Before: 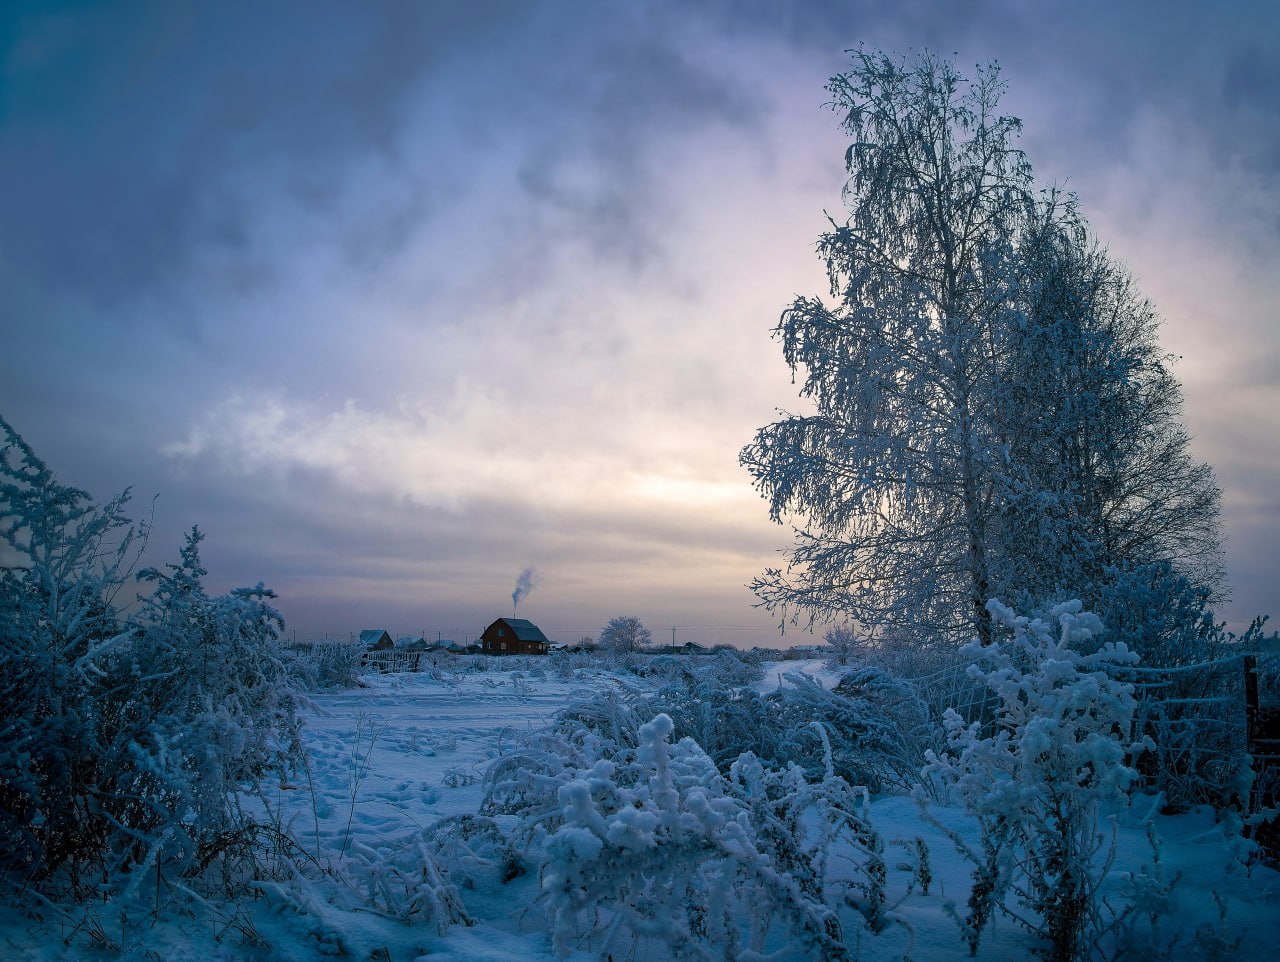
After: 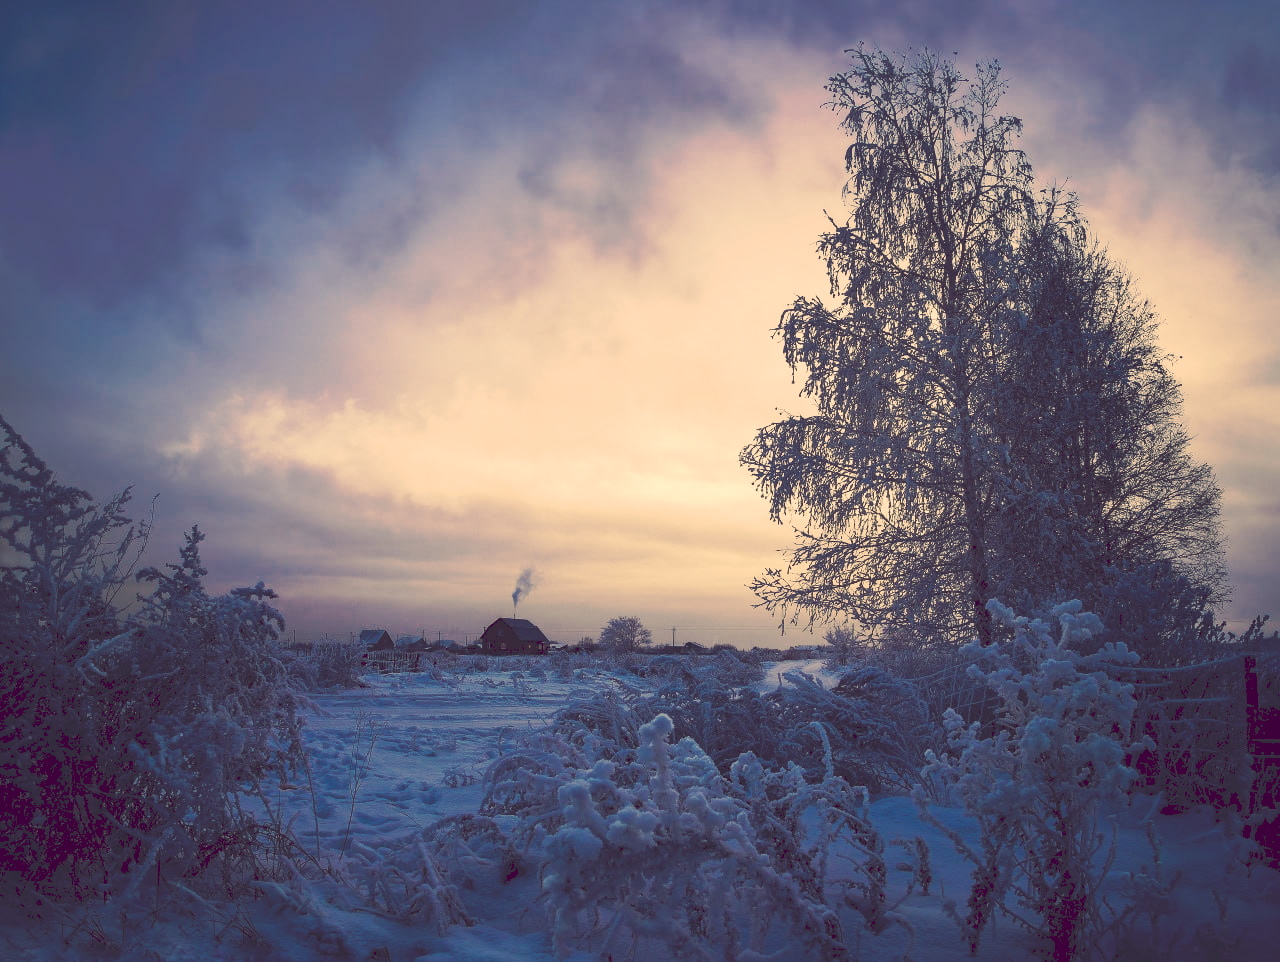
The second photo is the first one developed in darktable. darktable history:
tone curve: curves: ch0 [(0, 0) (0.003, 0.174) (0.011, 0.178) (0.025, 0.182) (0.044, 0.185) (0.069, 0.191) (0.1, 0.194) (0.136, 0.199) (0.177, 0.219) (0.224, 0.246) (0.277, 0.284) (0.335, 0.35) (0.399, 0.43) (0.468, 0.539) (0.543, 0.637) (0.623, 0.711) (0.709, 0.799) (0.801, 0.865) (0.898, 0.914) (1, 1)], preserve colors none
color look up table: target L [95.46, 82.47, 93.48, 87.42, 72.01, 67.72, 65.68, 63.27, 56.79, 42.29, 43.66, 46.31, 23.6, 22.88, 5.841, 201.39, 86.36, 83.58, 76.96, 65.71, 61.19, 60.3, 55.51, 50.52, 50.58, 25.63, 7.903, 97.16, 84.44, 82.94, 85.67, 79.69, 70.63, 63.38, 74.48, 53.13, 34.4, 32.36, 31.79, 39.01, 23.79, 16.83, 71.44, 56.14, 47.02, 44.38, 46.93, 46.35, 33.4], target a [1.331, -2.816, 7.56, -9.616, -32.09, -10.77, -13.91, -5.25, -35.8, -14.17, -13.68, -3.223, 2.877, -0.074, 37.49, 0, 13.48, 18.08, 29.08, 35.87, 23.64, 2.307, 50.16, 21.64, 45.69, 35.38, 43.15, 9.353, 19.52, 25.65, 30.44, 30.48, 14.3, 48.8, 39.35, 30.75, 23.65, 4.726, 18.58, 50.94, 35.03, 48.28, -10.64, -32.56, -4.02, -4.113, -15.04, -0.525, -8.884], target b [58.25, 24.41, 48.21, 43.56, 16.75, 26.16, 34.94, 15.24, 25.47, 16.05, 9.023, 21.92, -0.148, -6.741, -24.62, -0.001, 54.14, 39.63, 27.29, 37.55, 28.1, 47.34, 44.46, 34.6, 20.1, 7.421, -20.88, 37.27, 33.02, 23.79, 26.24, 16.06, 19, 15.75, 8.5, 2.509, -32.04, -0.359, -15.92, -26.77, -7.551, -28.61, 4.289, -13.16, -23.71, -39.3, -7.412, 2.678, -11.63], num patches 49
